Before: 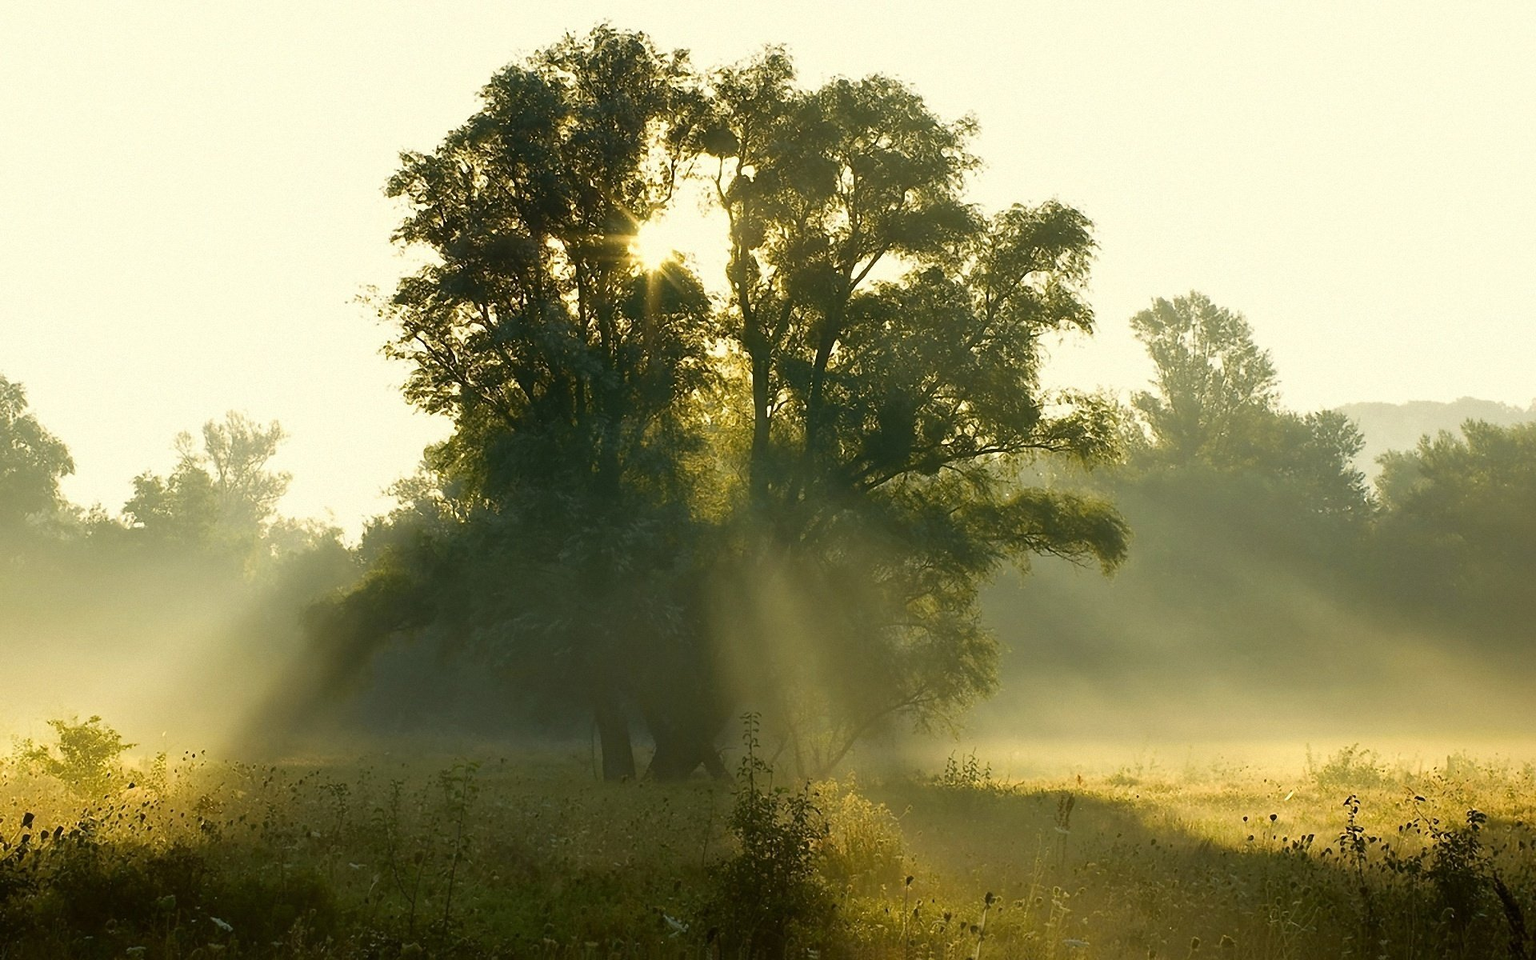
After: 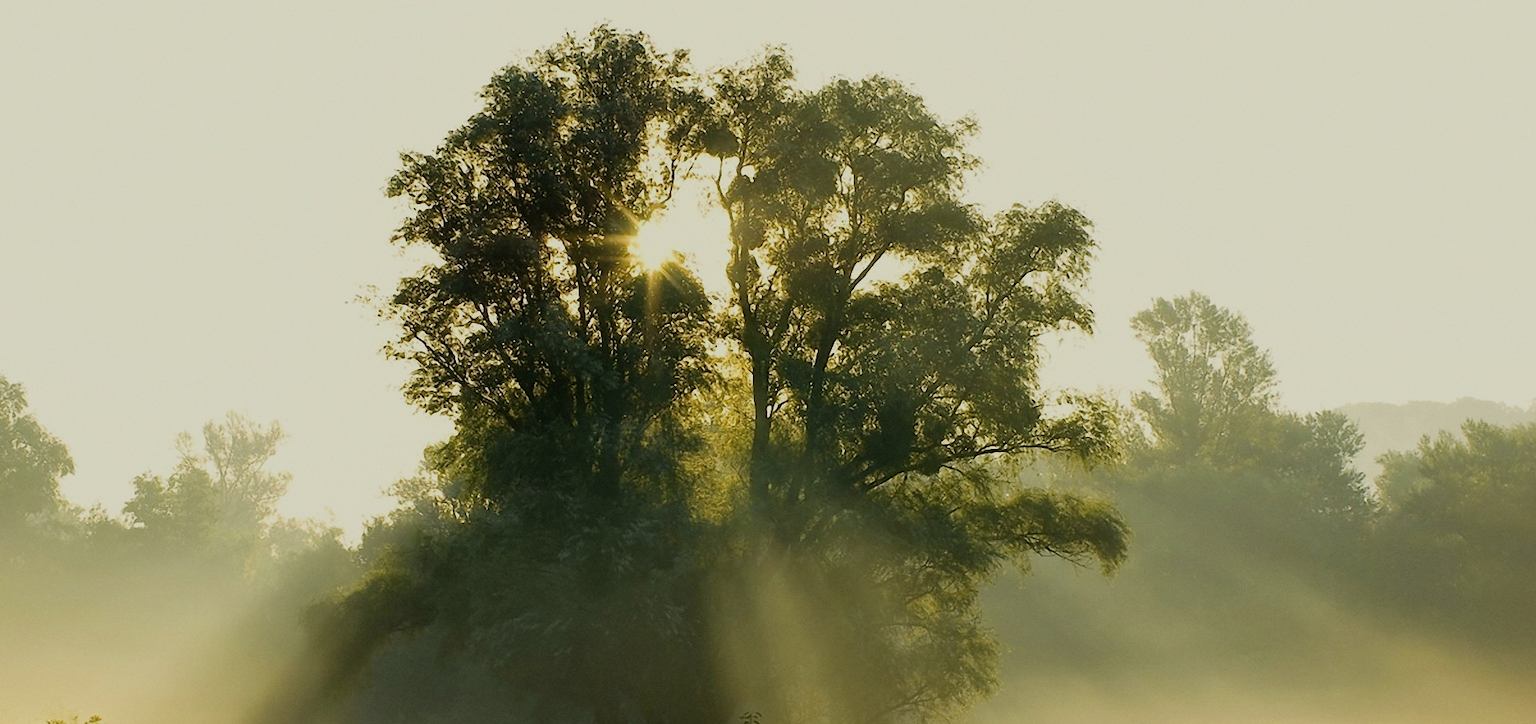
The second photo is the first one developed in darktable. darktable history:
crop: bottom 24.563%
filmic rgb: black relative exposure -7.65 EV, white relative exposure 4.56 EV, hardness 3.61
